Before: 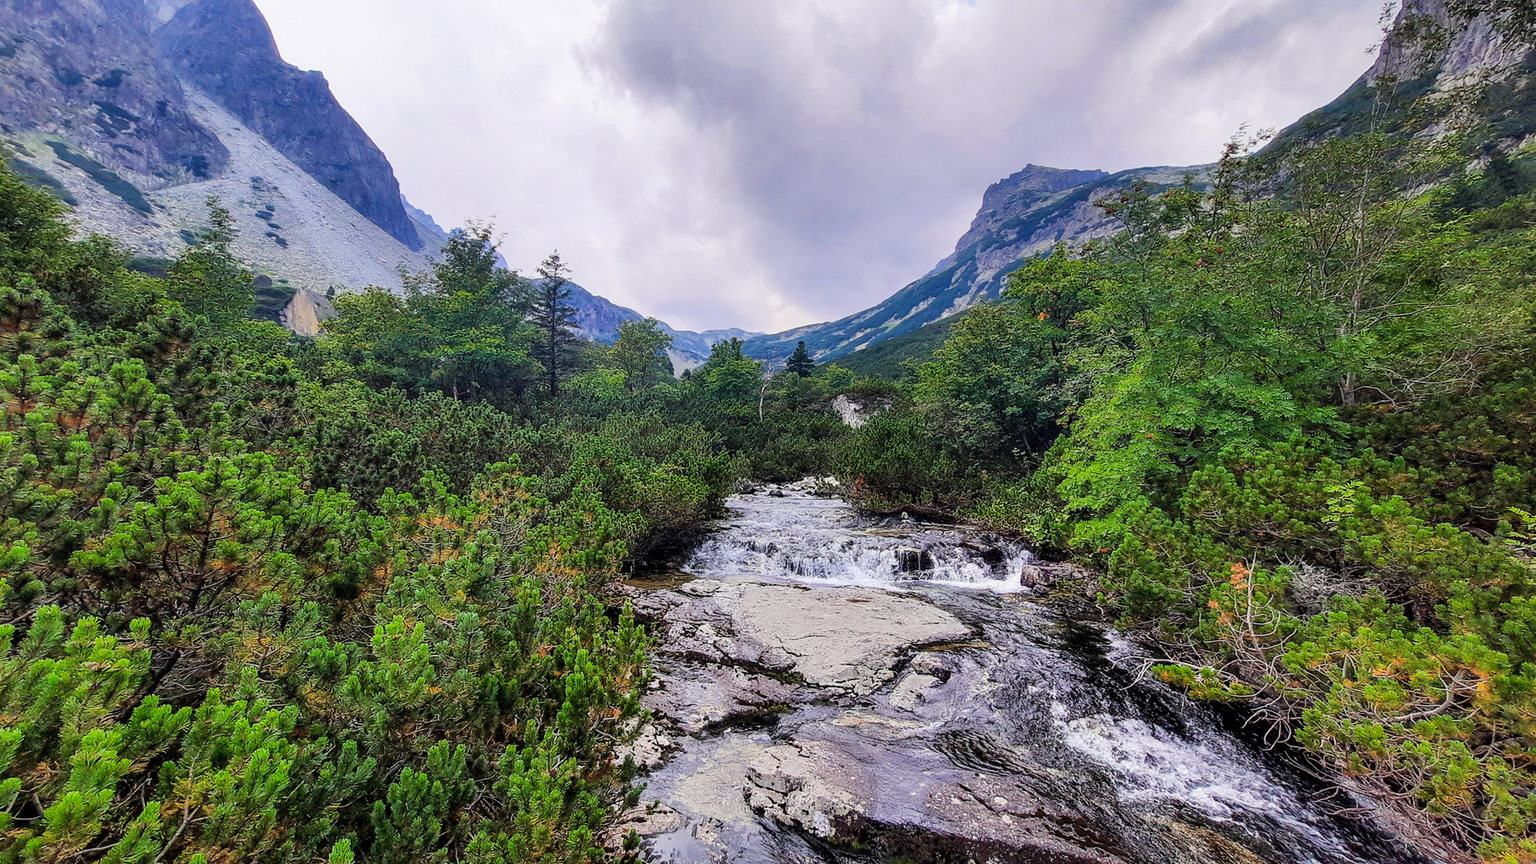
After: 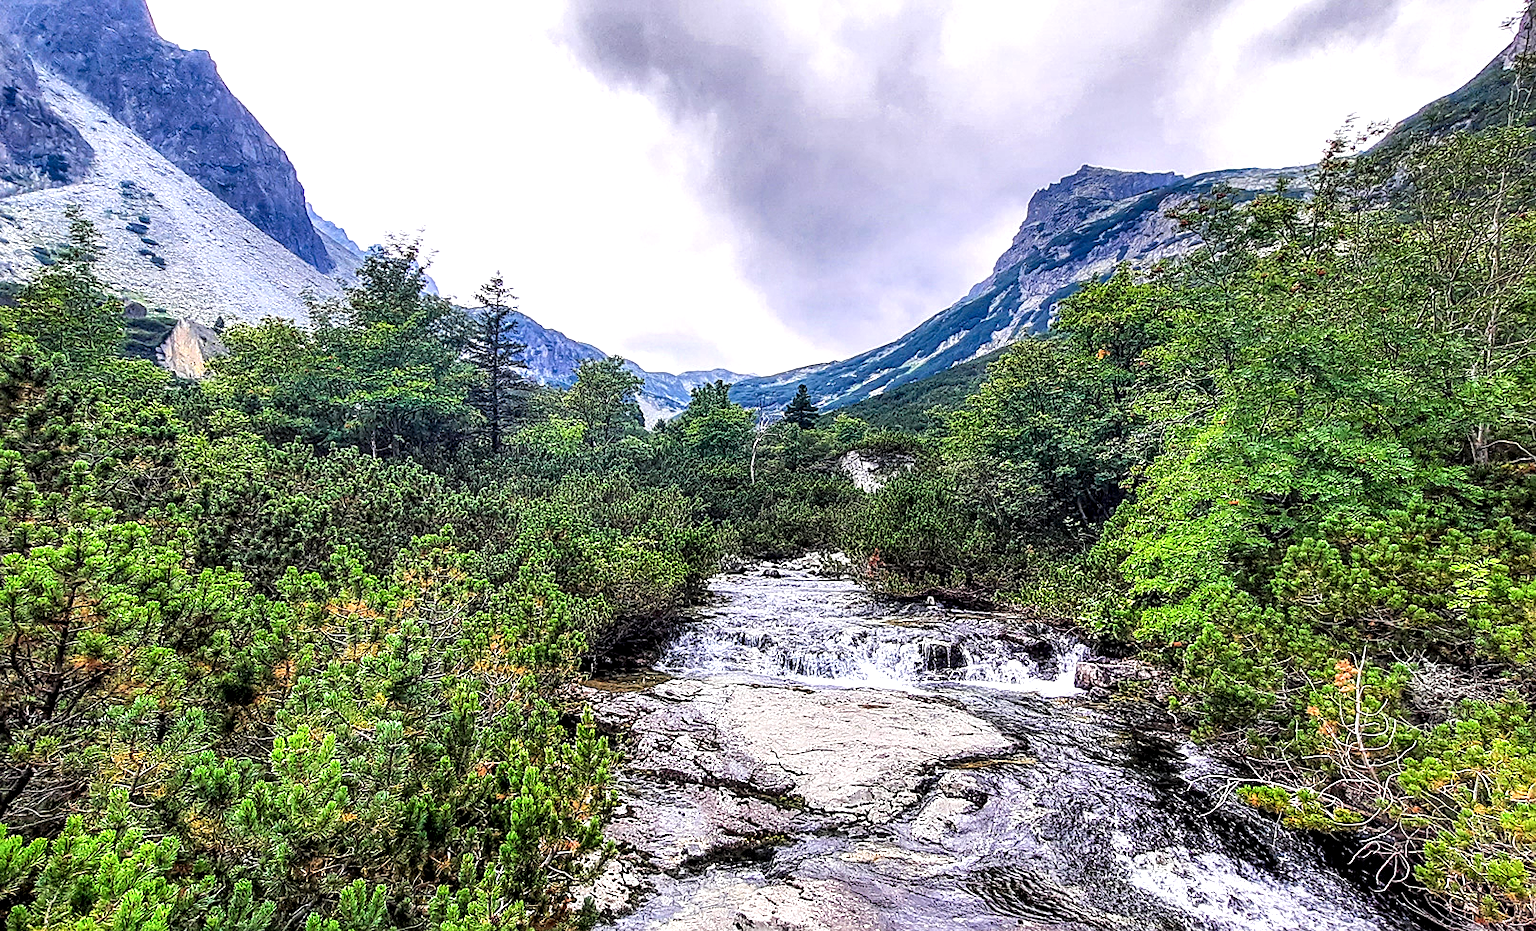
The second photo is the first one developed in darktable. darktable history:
local contrast: highlights 78%, shadows 56%, detail 174%, midtone range 0.421
sharpen: on, module defaults
crop: left 10.001%, top 3.566%, right 9.288%, bottom 9.34%
exposure: black level correction -0.001, exposure 0.538 EV, compensate highlight preservation false
